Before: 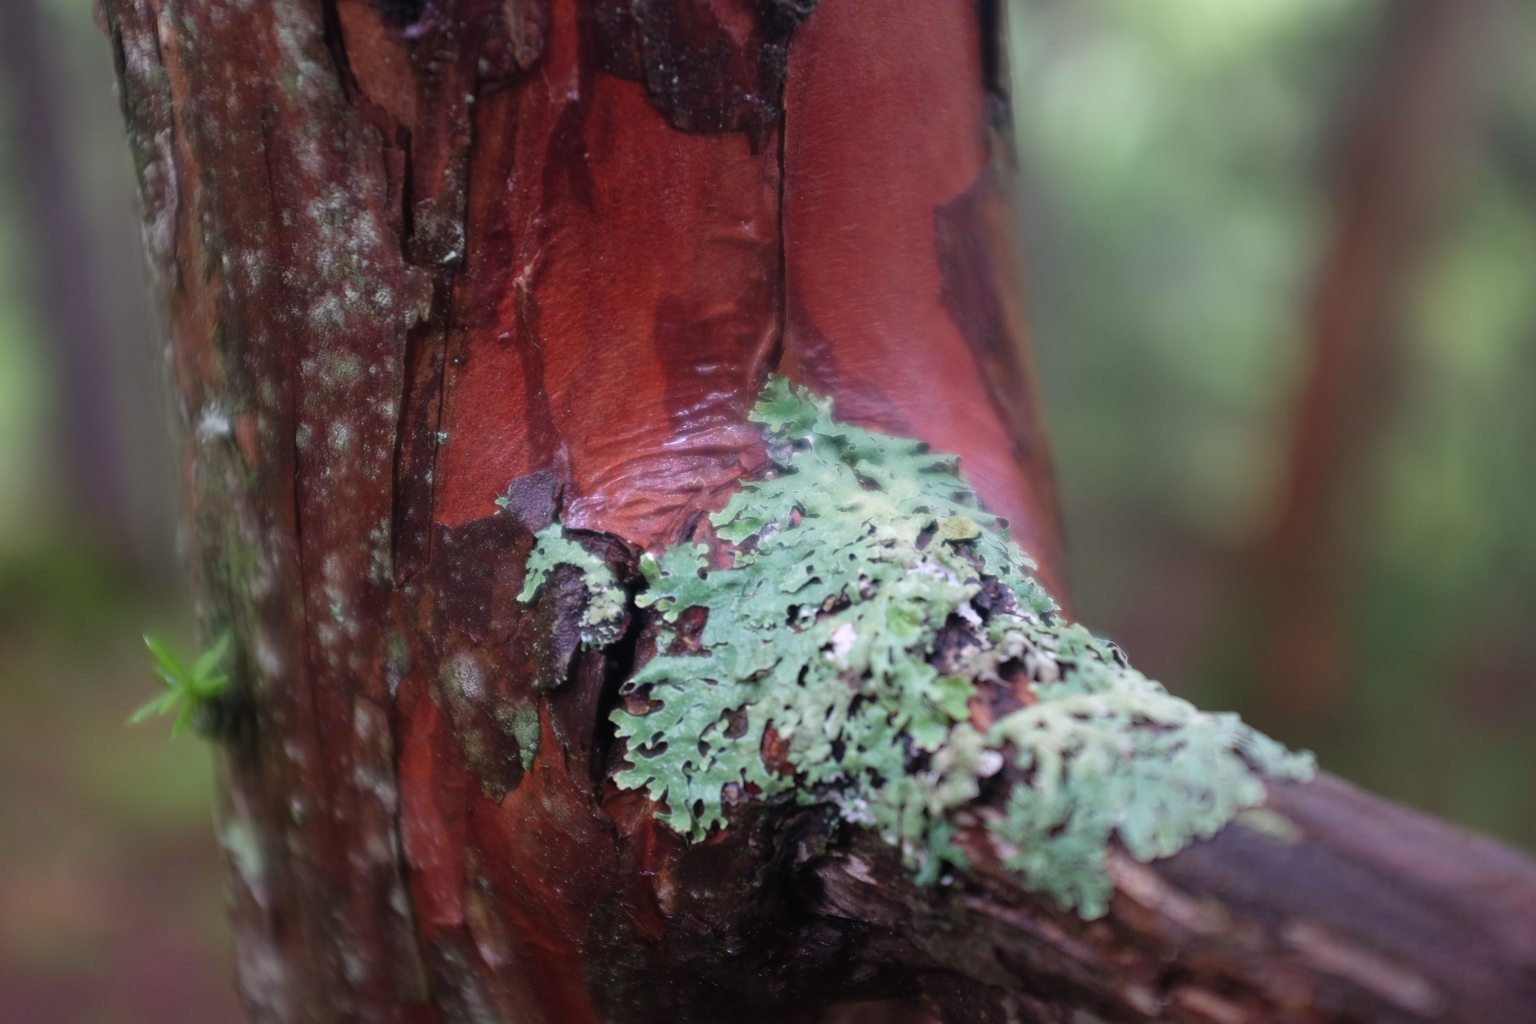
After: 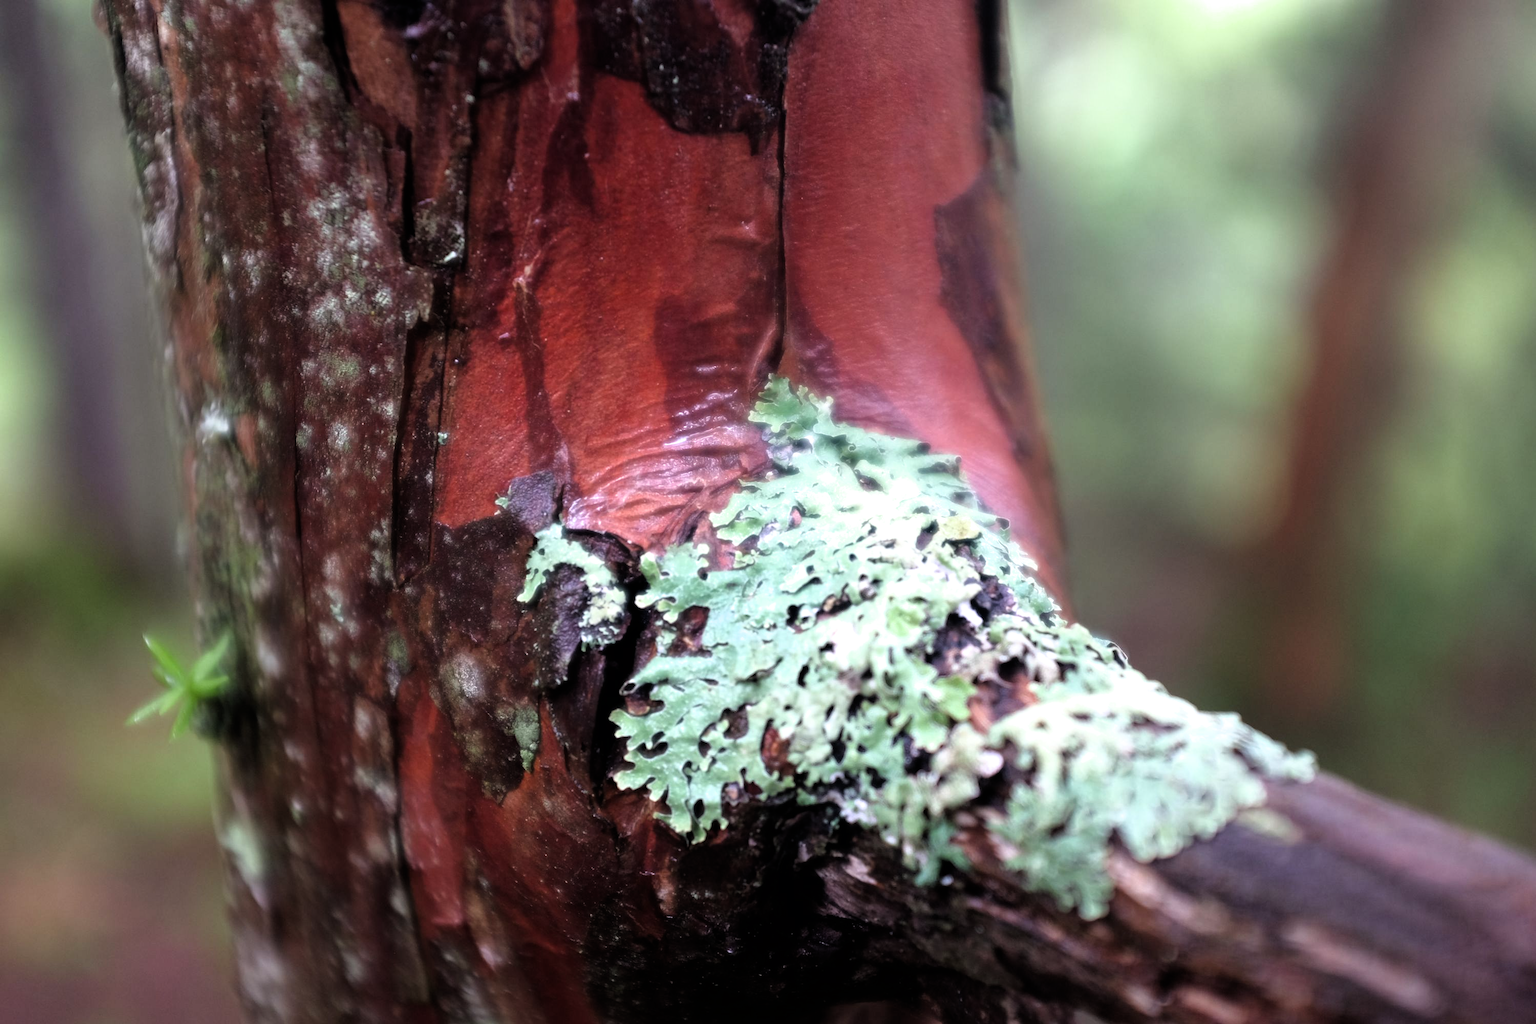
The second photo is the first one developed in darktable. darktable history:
exposure: black level correction 0, exposure 0.498 EV, compensate highlight preservation false
filmic rgb: black relative exposure -8.3 EV, white relative exposure 2.2 EV, target white luminance 99.935%, hardness 7.11, latitude 74.94%, contrast 1.316, highlights saturation mix -2.19%, shadows ↔ highlights balance 29.78%
